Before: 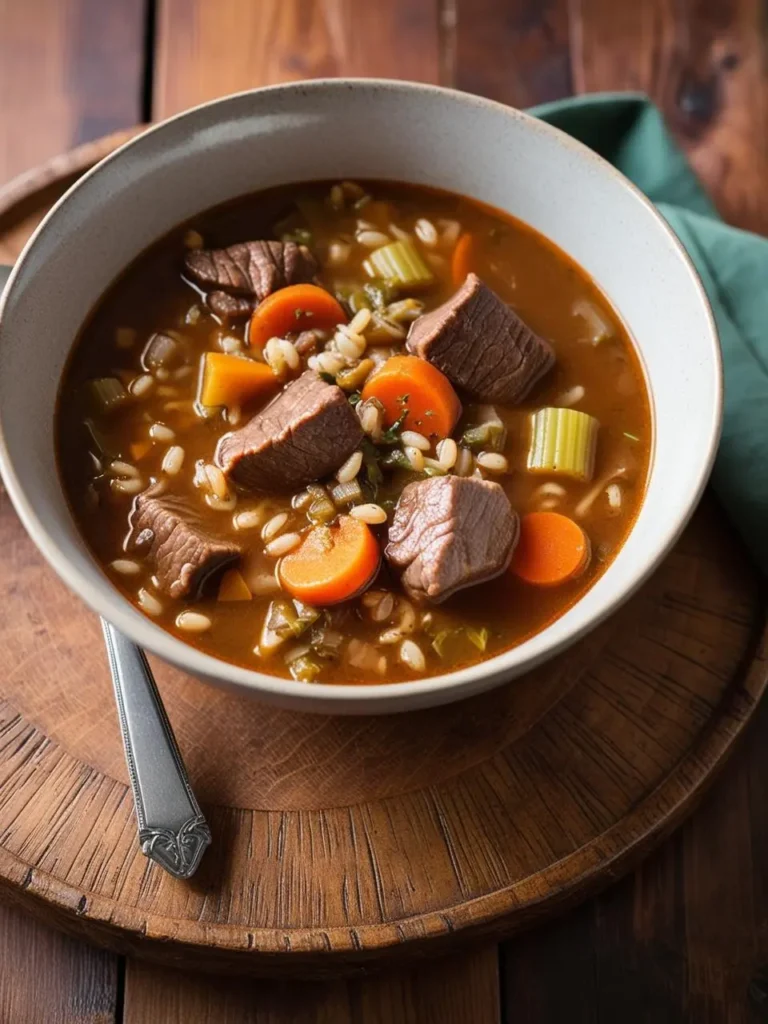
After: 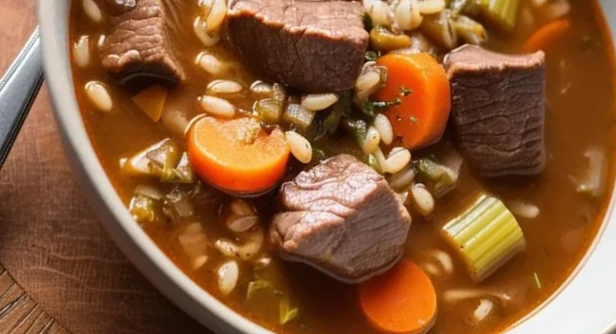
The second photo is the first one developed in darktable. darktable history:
crop and rotate: angle -45.74°, top 16.716%, right 0.869%, bottom 11.665%
